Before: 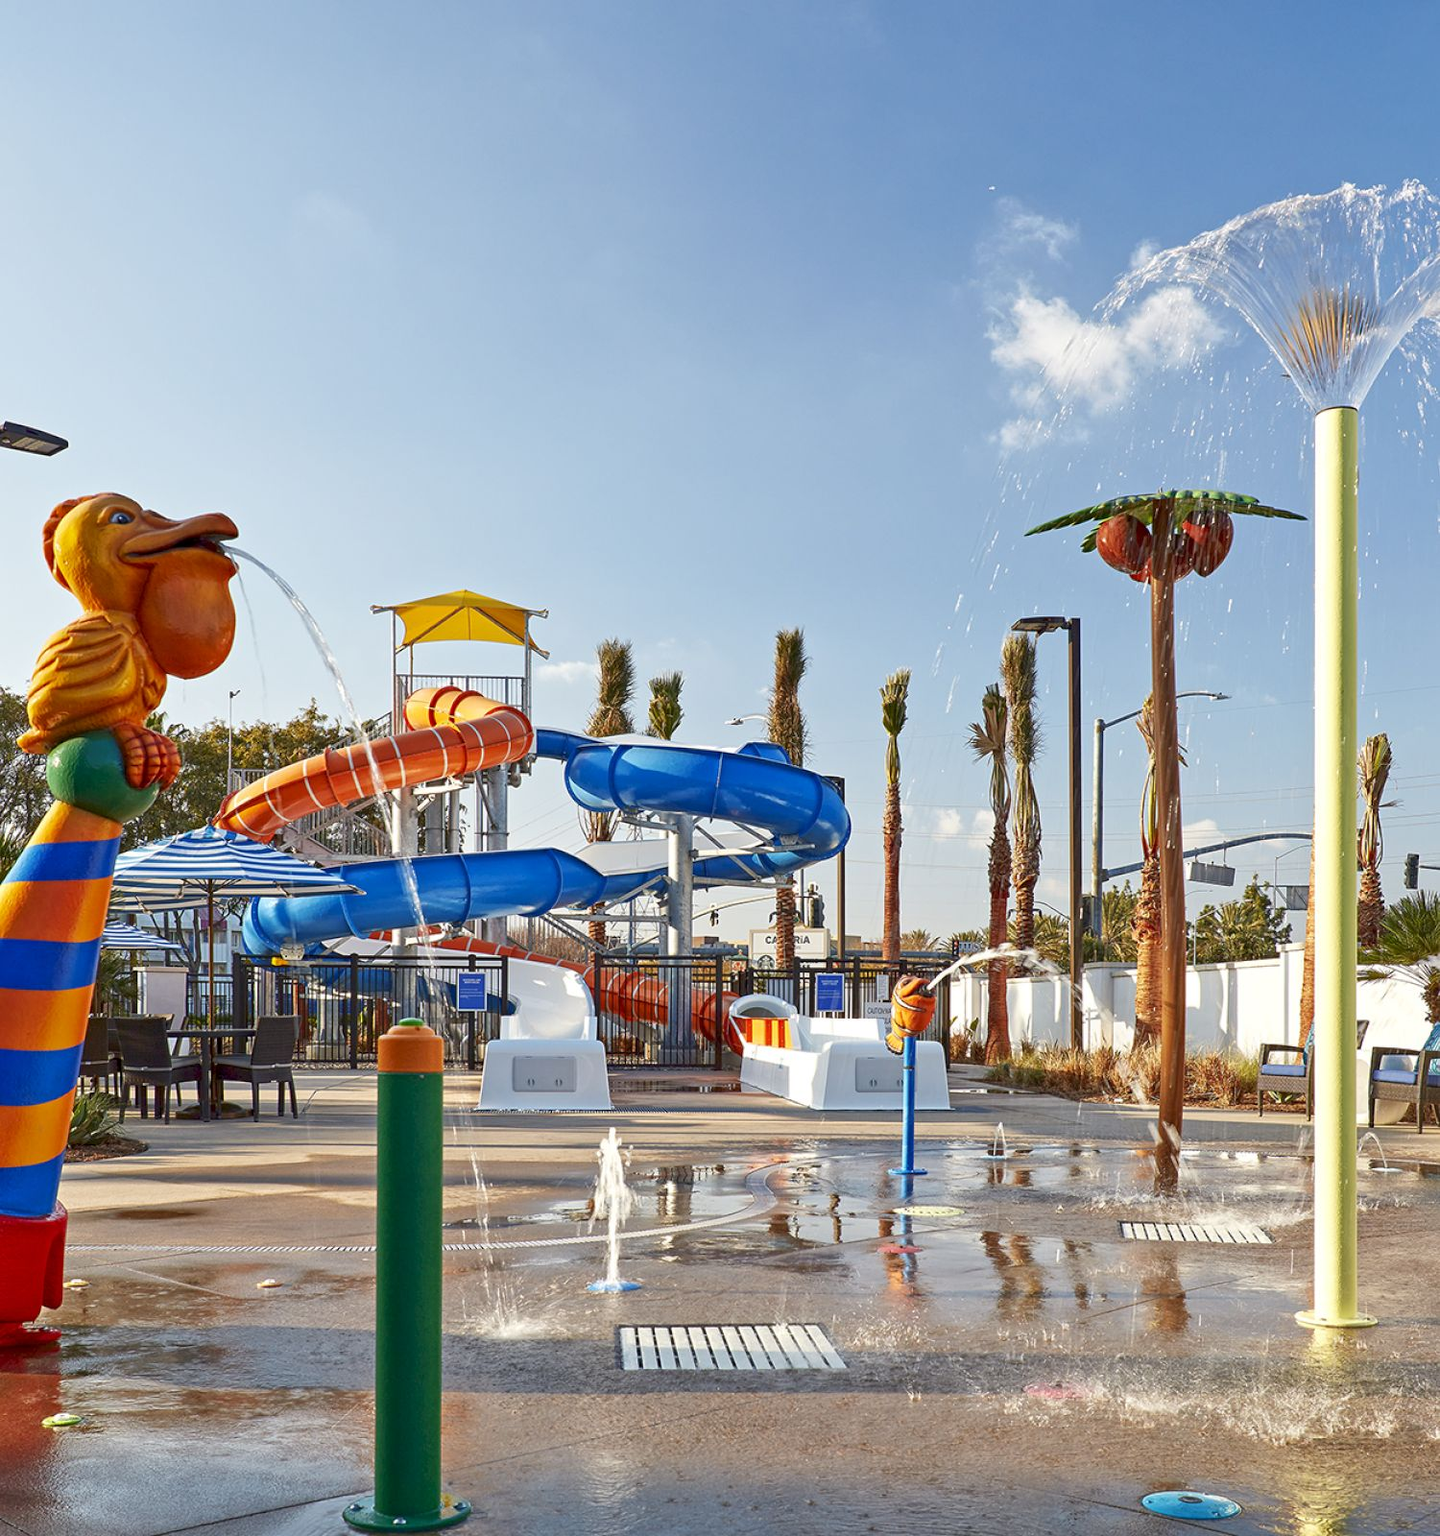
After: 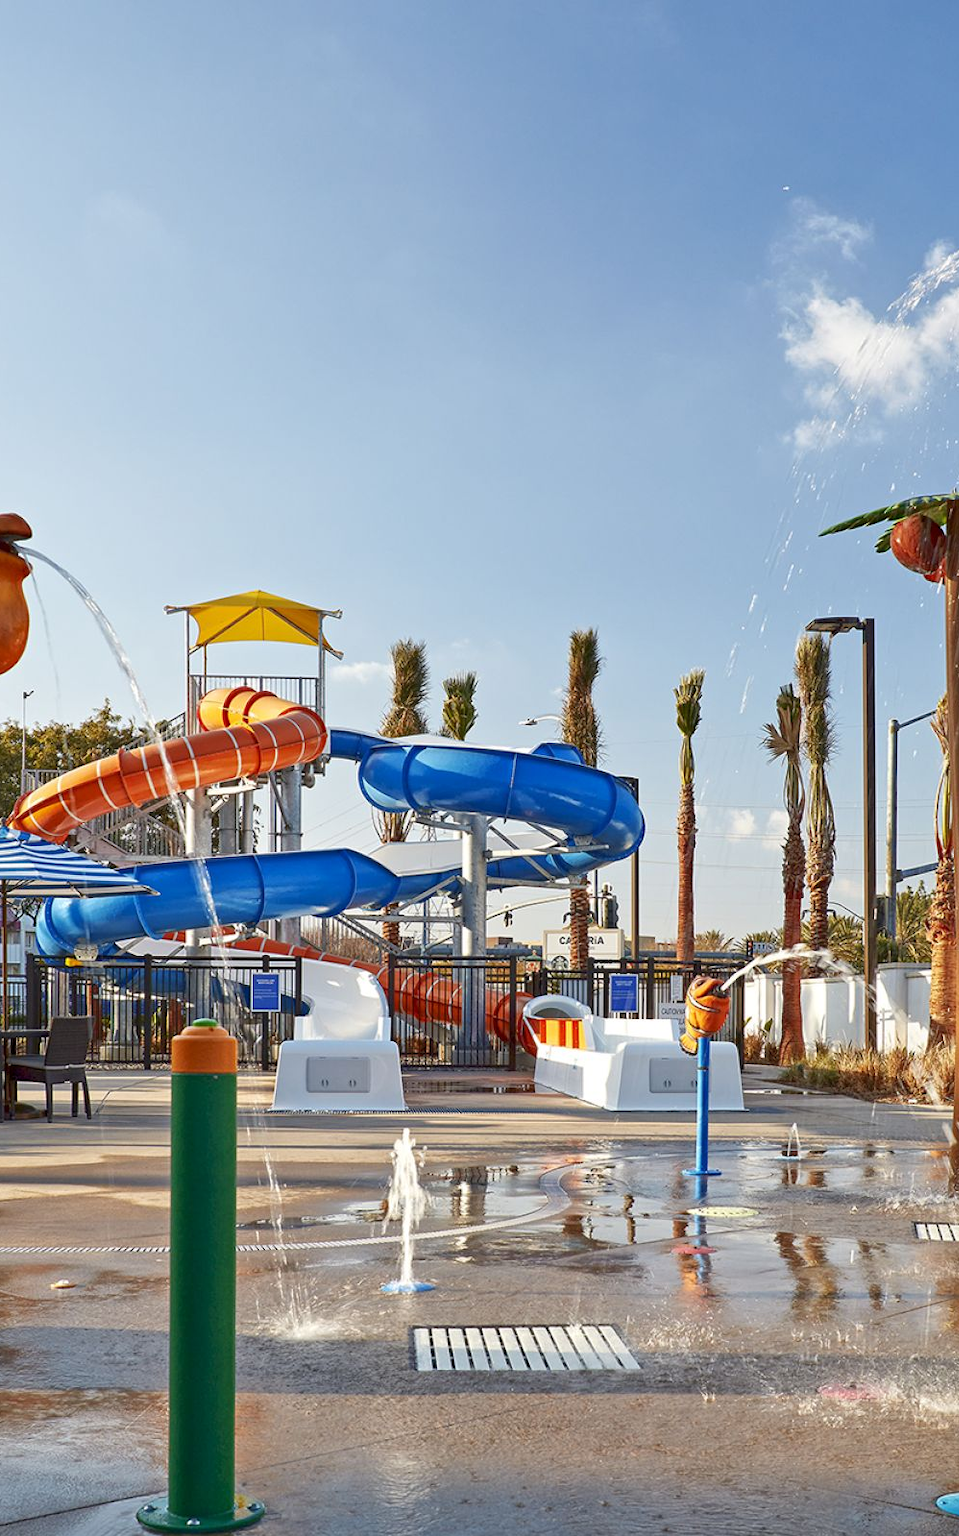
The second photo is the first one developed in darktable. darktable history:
crop and rotate: left 14.404%, right 18.942%
